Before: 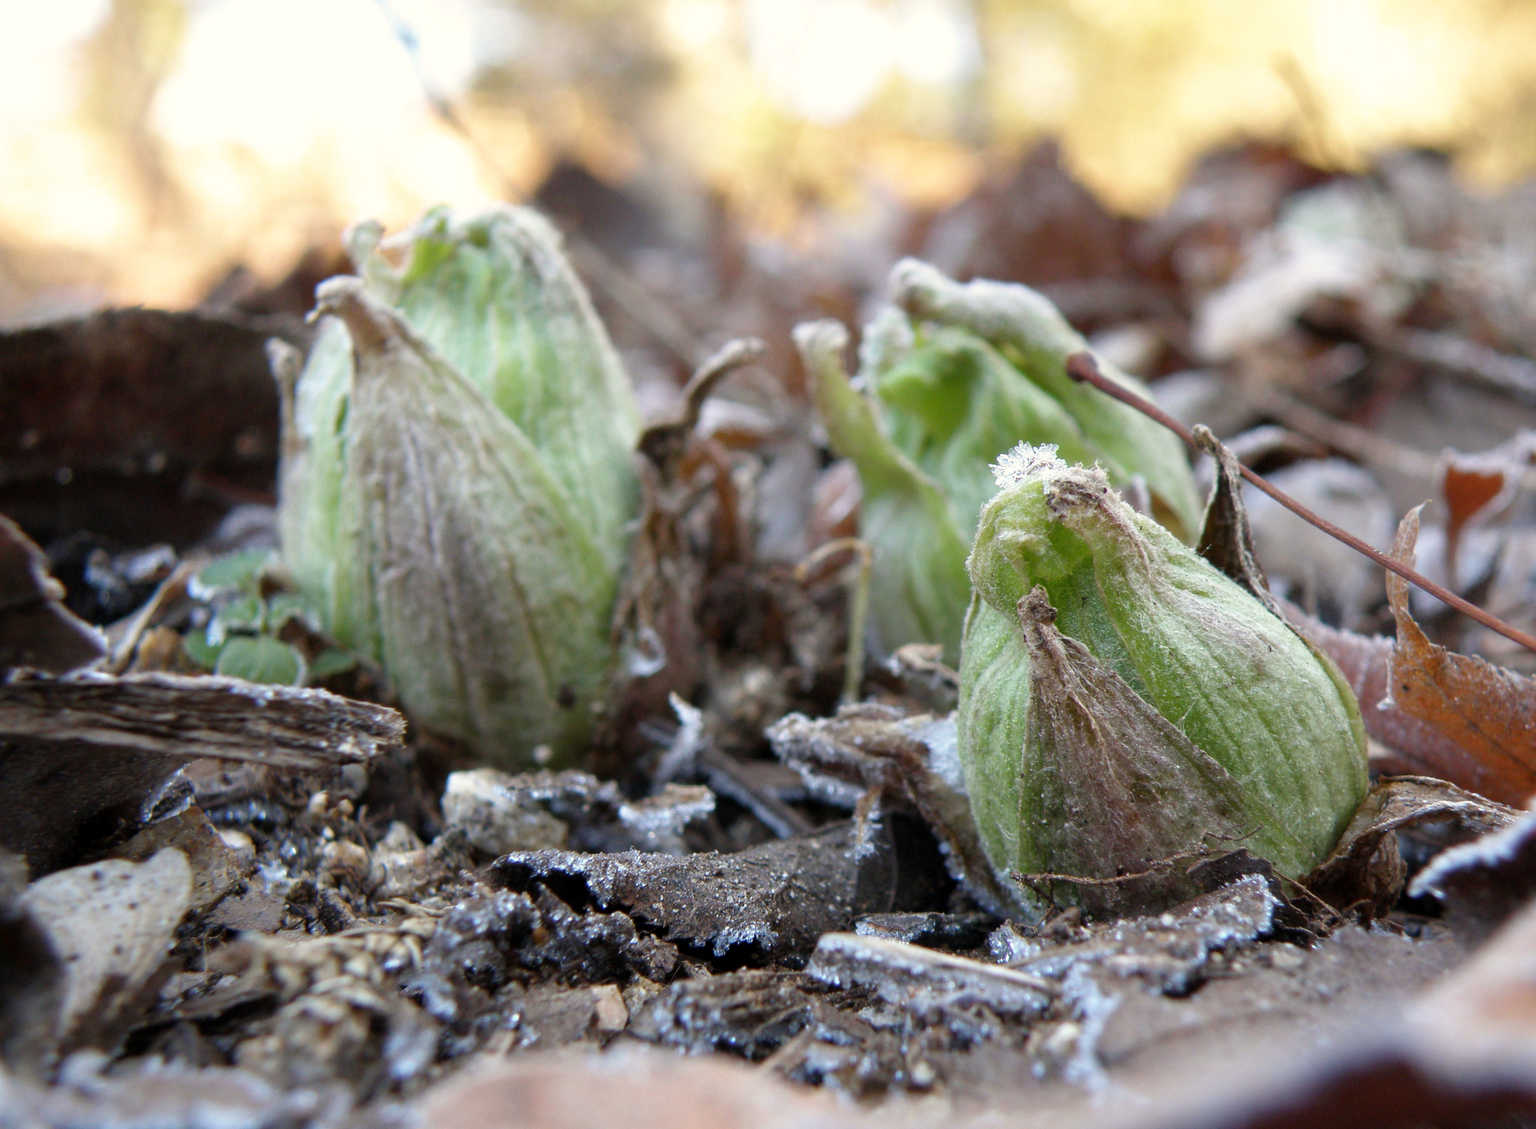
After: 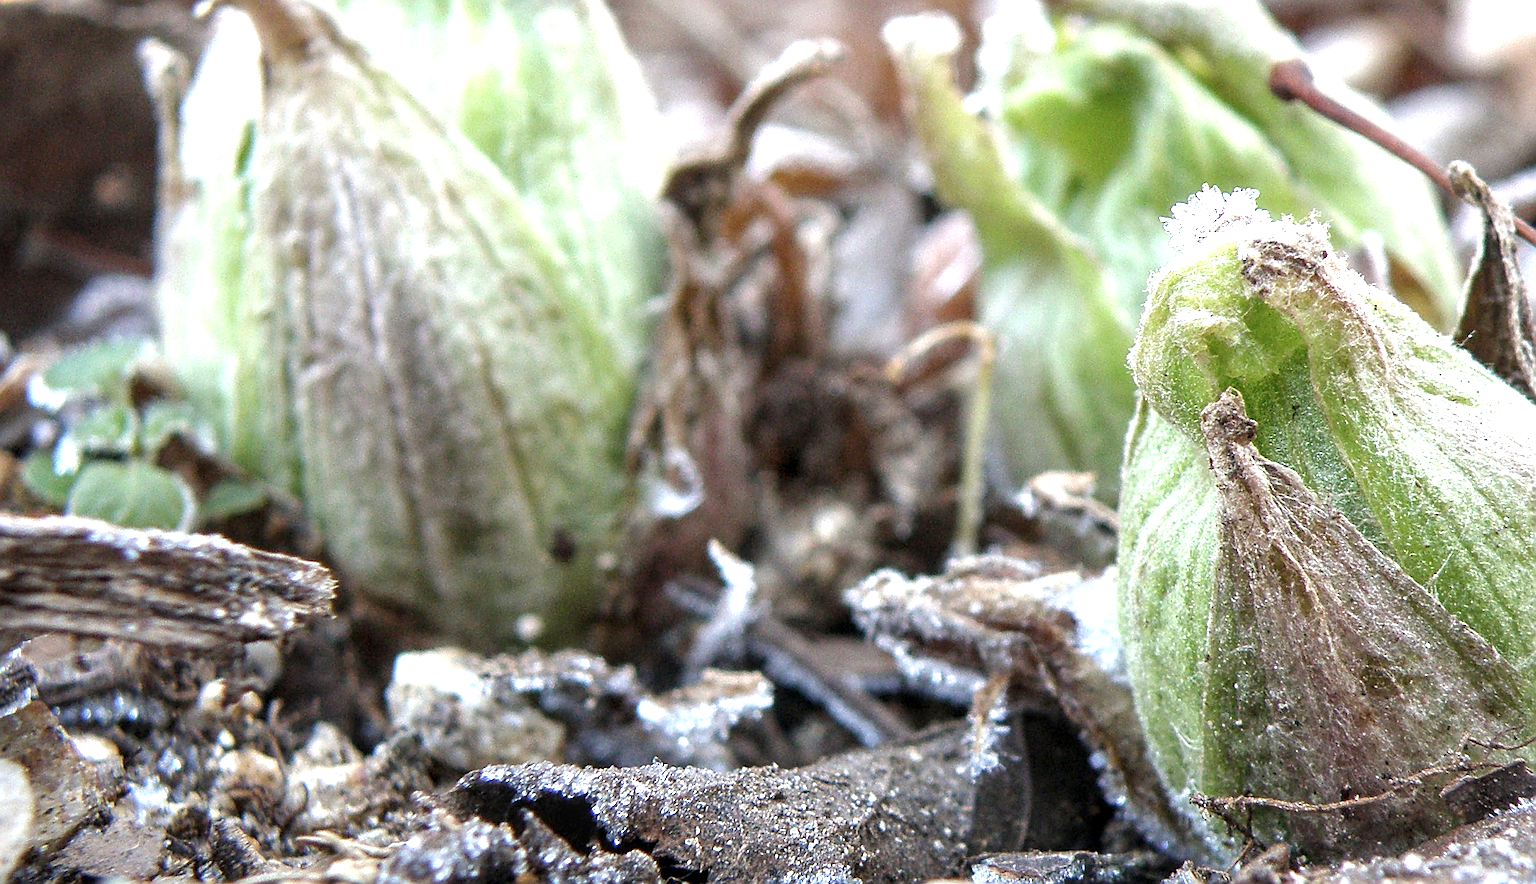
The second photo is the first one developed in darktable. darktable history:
exposure: black level correction 0, exposure 1 EV, compensate exposure bias true, compensate highlight preservation false
local contrast: on, module defaults
crop: left 10.984%, top 27.521%, right 18.308%, bottom 17.065%
color correction: highlights b* -0.002, saturation 0.873
sharpen: radius 1.669, amount 1.297
